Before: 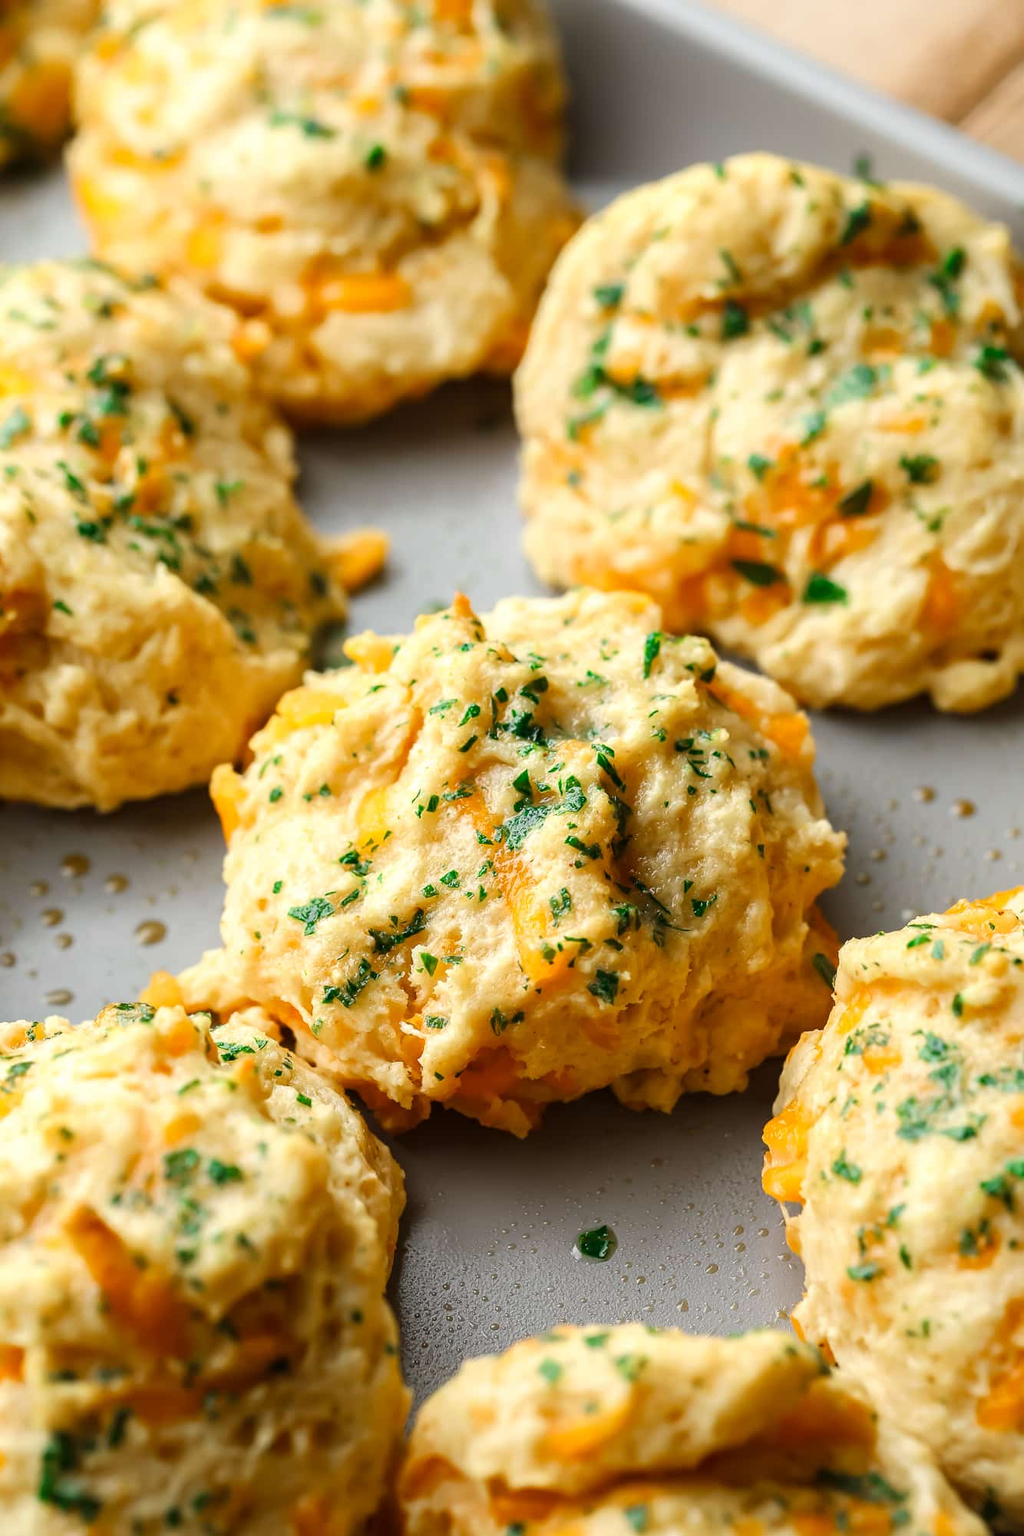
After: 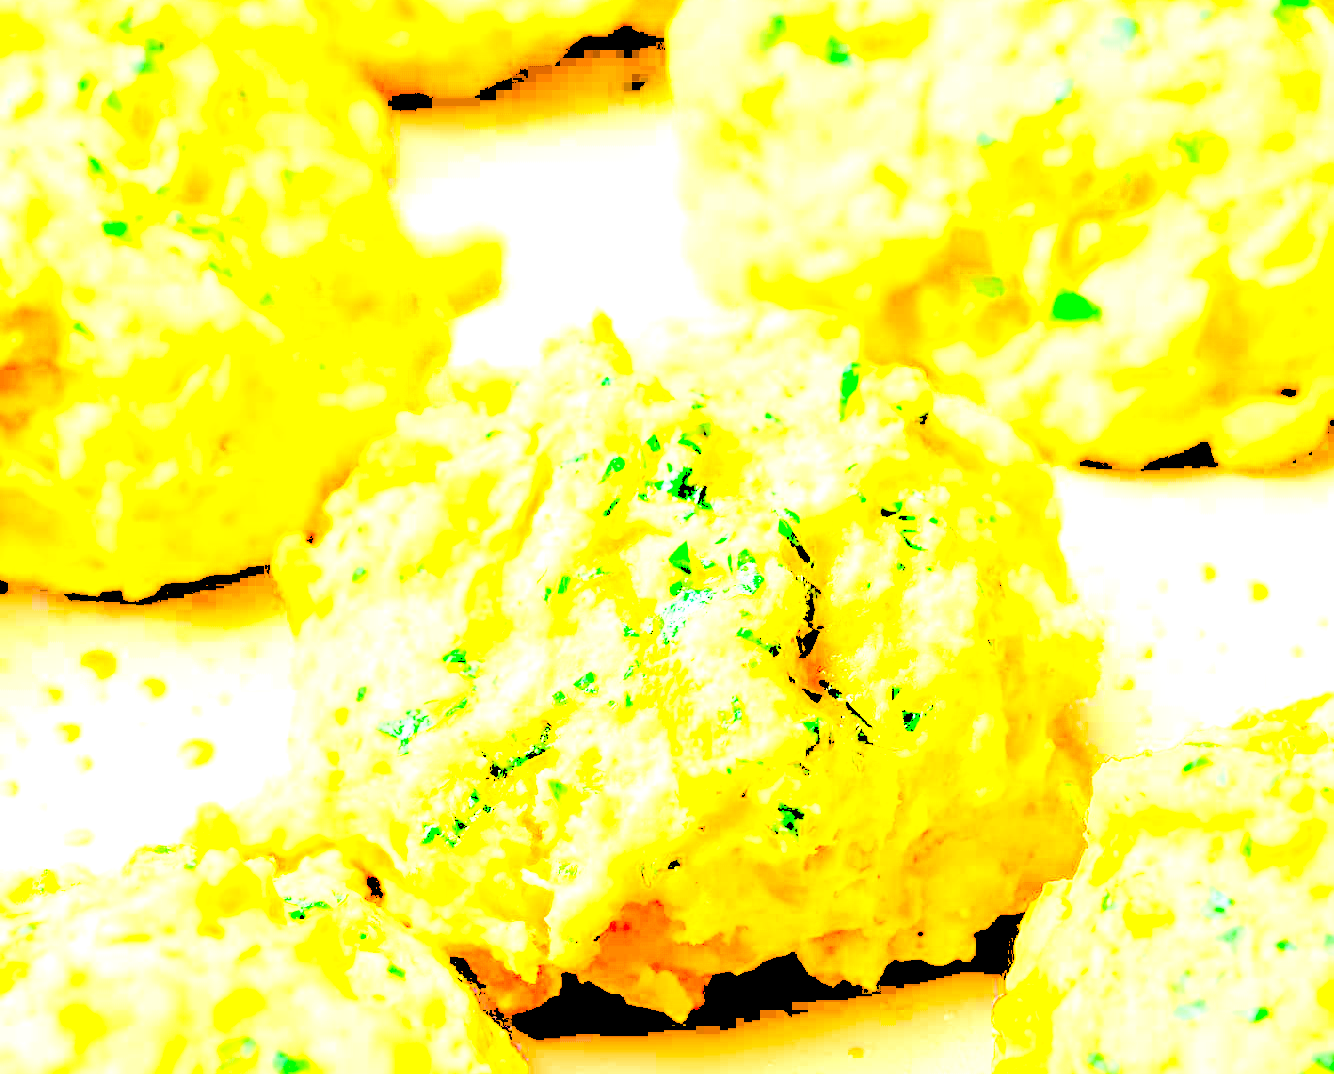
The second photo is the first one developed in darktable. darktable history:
levels: levels [0.246, 0.256, 0.506]
crop and rotate: top 23.12%, bottom 23.189%
exposure: black level correction 0, exposure 1.001 EV, compensate exposure bias true, compensate highlight preservation false
color balance rgb: highlights gain › luminance 6.965%, highlights gain › chroma 1.963%, highlights gain › hue 91.02°, perceptual saturation grading › global saturation 20%, perceptual saturation grading › highlights -14.04%, perceptual saturation grading › shadows 50.116%, perceptual brilliance grading › mid-tones 9.592%, perceptual brilliance grading › shadows 15.356%, global vibrance 20%
base curve: curves: ch0 [(0, 0) (0.012, 0.01) (0.073, 0.168) (0.31, 0.711) (0.645, 0.957) (1, 1)]
